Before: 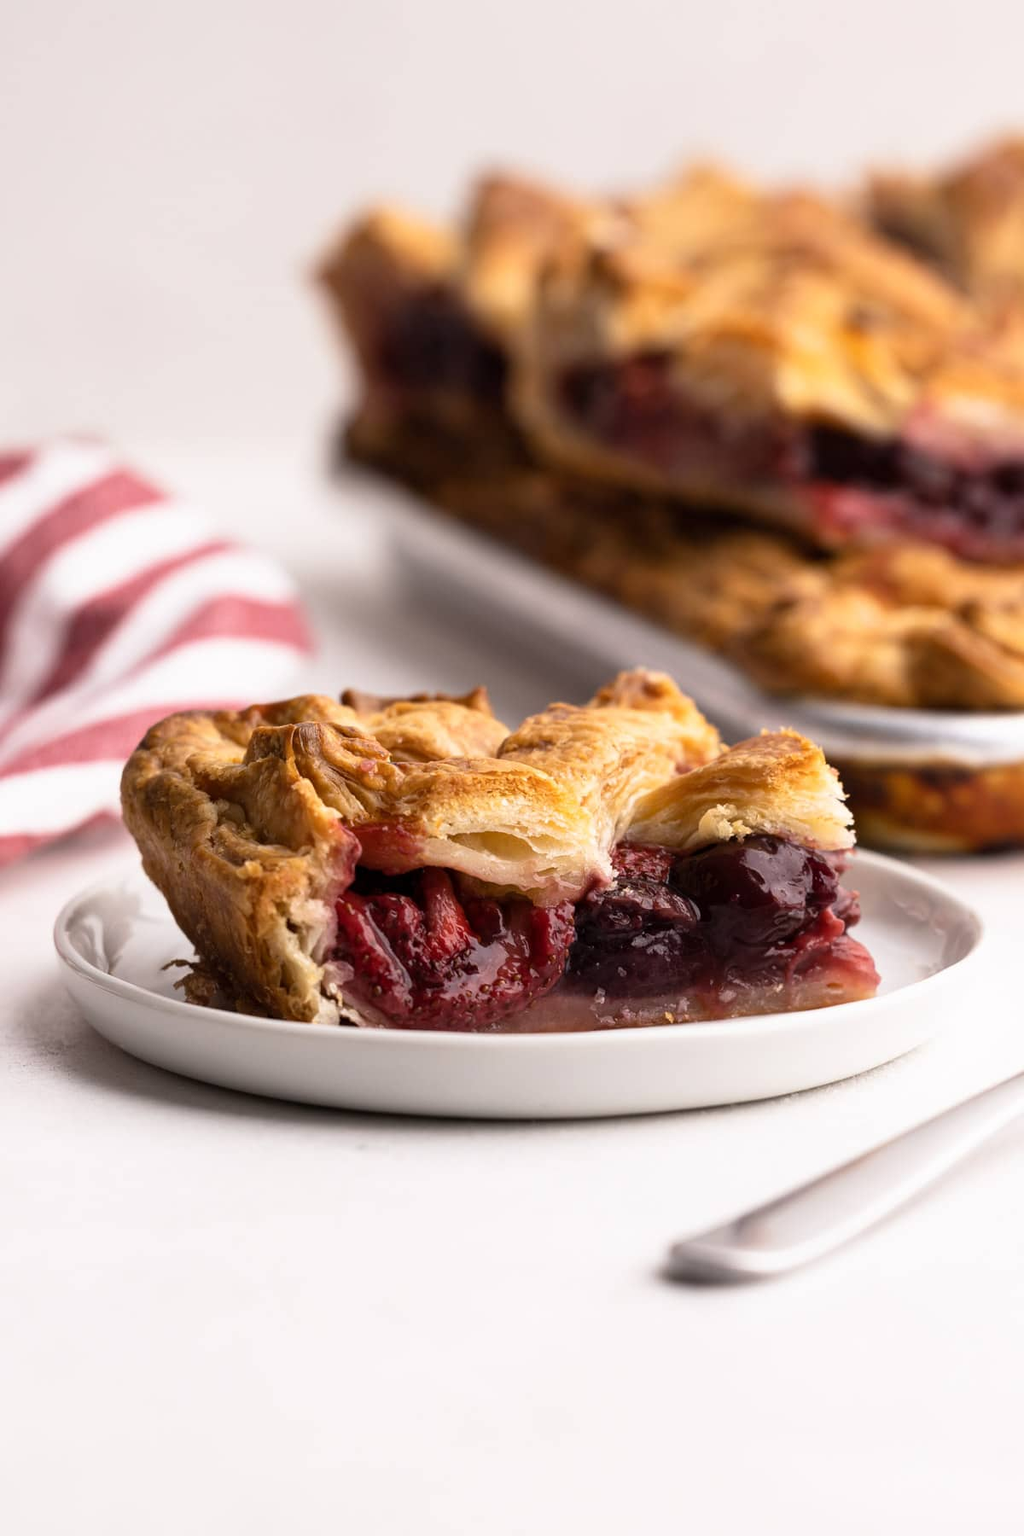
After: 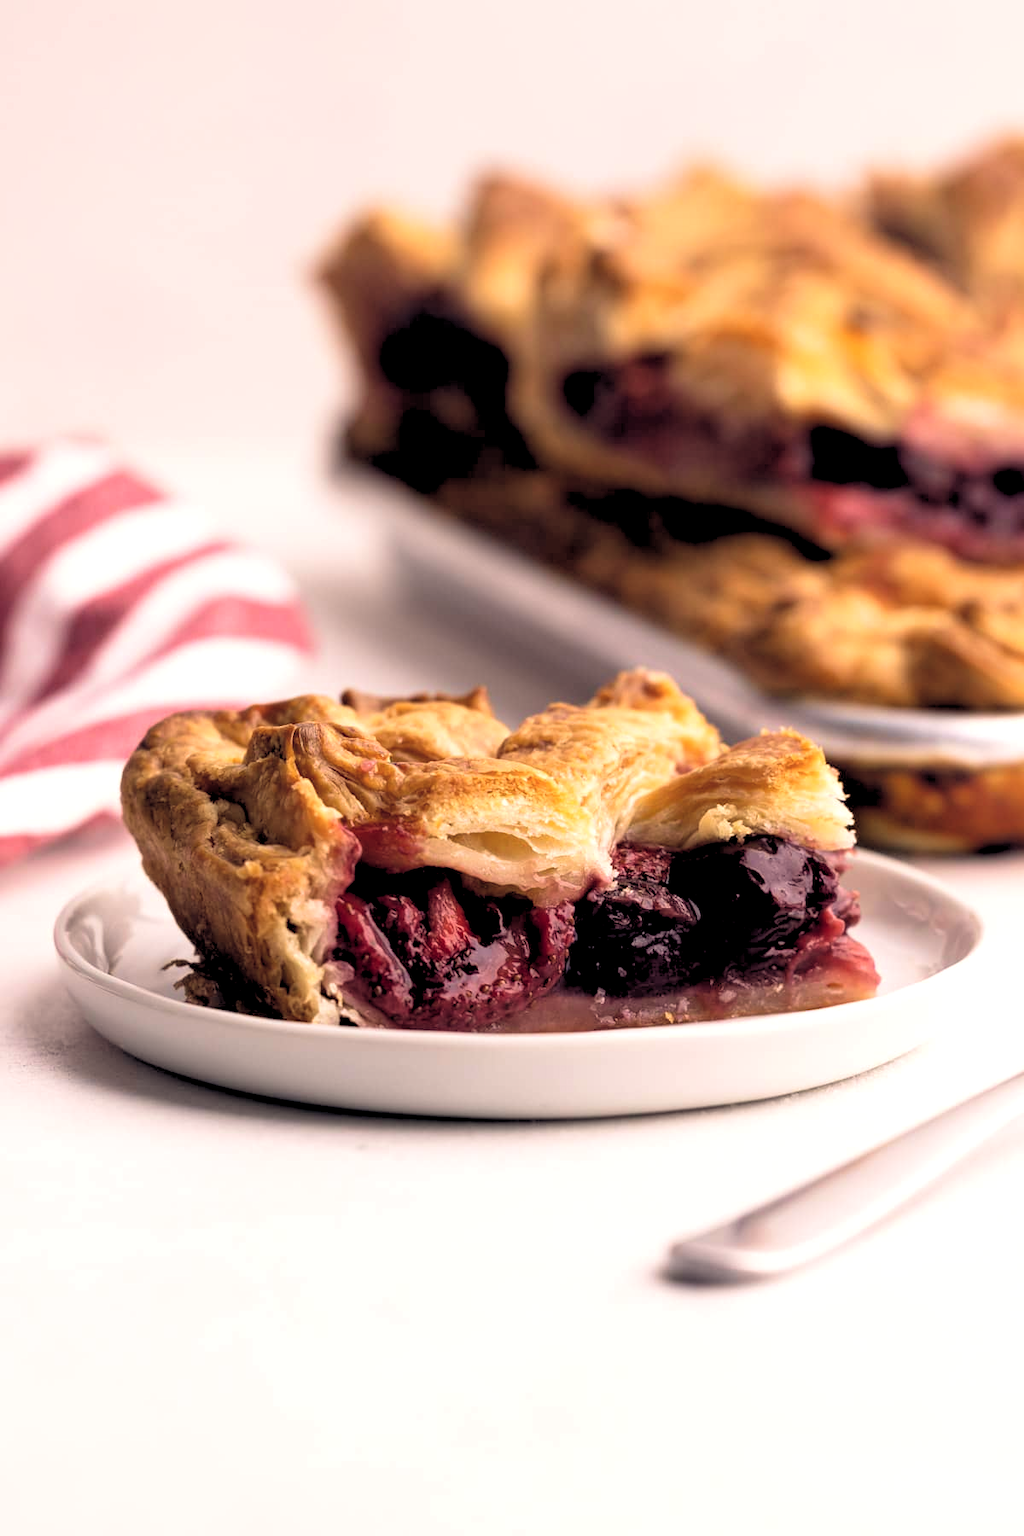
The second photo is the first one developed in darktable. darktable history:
velvia: on, module defaults
color balance rgb: shadows lift › hue 87.51°, highlights gain › chroma 1.62%, highlights gain › hue 55.1°, global offset › chroma 0.1%, global offset › hue 253.66°, linear chroma grading › global chroma 0.5%
rgb levels: levels [[0.013, 0.434, 0.89], [0, 0.5, 1], [0, 0.5, 1]]
